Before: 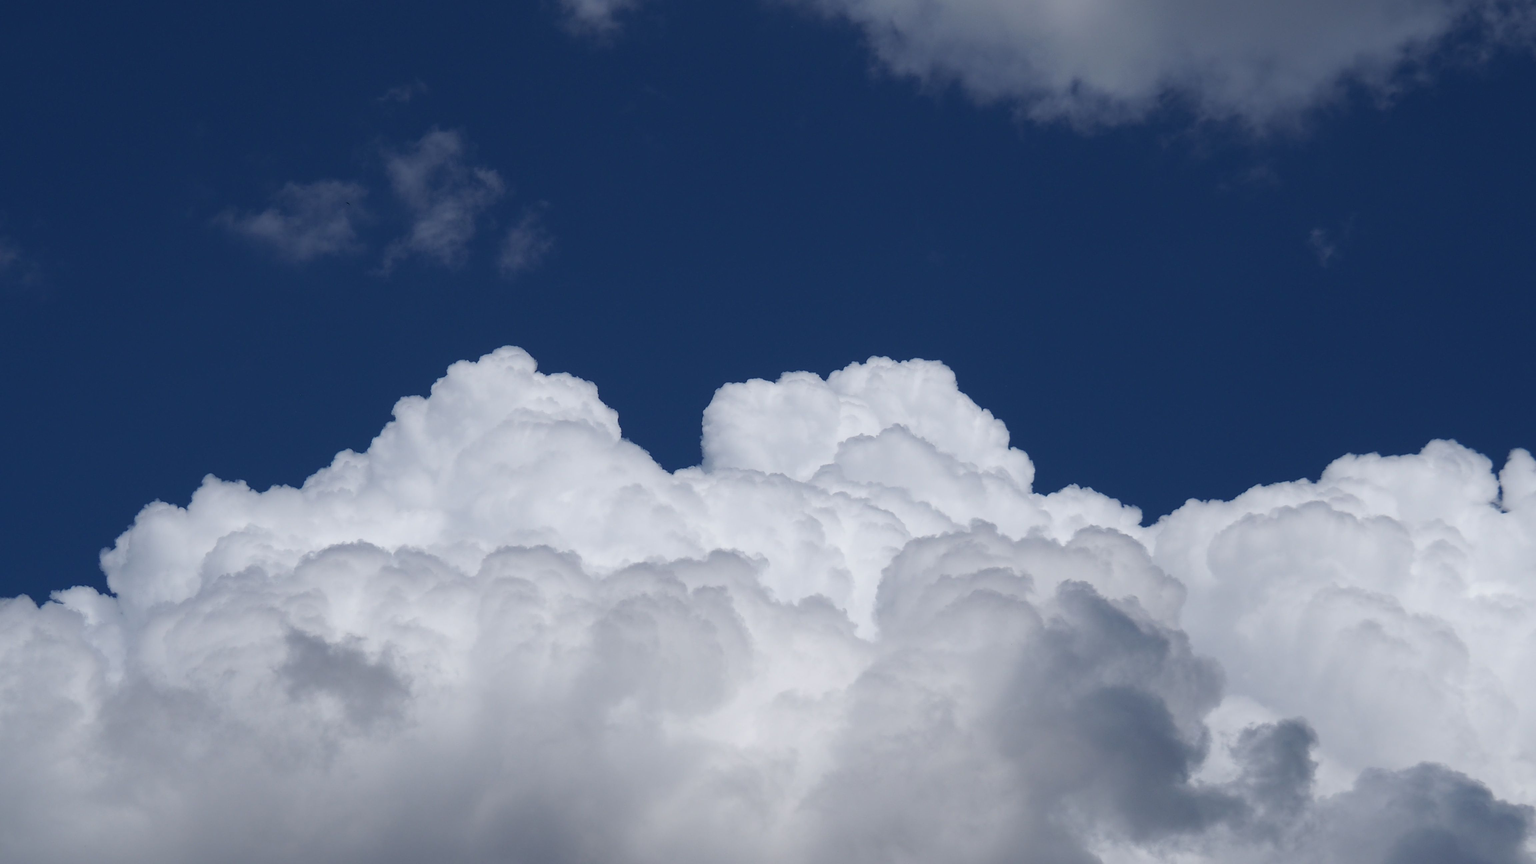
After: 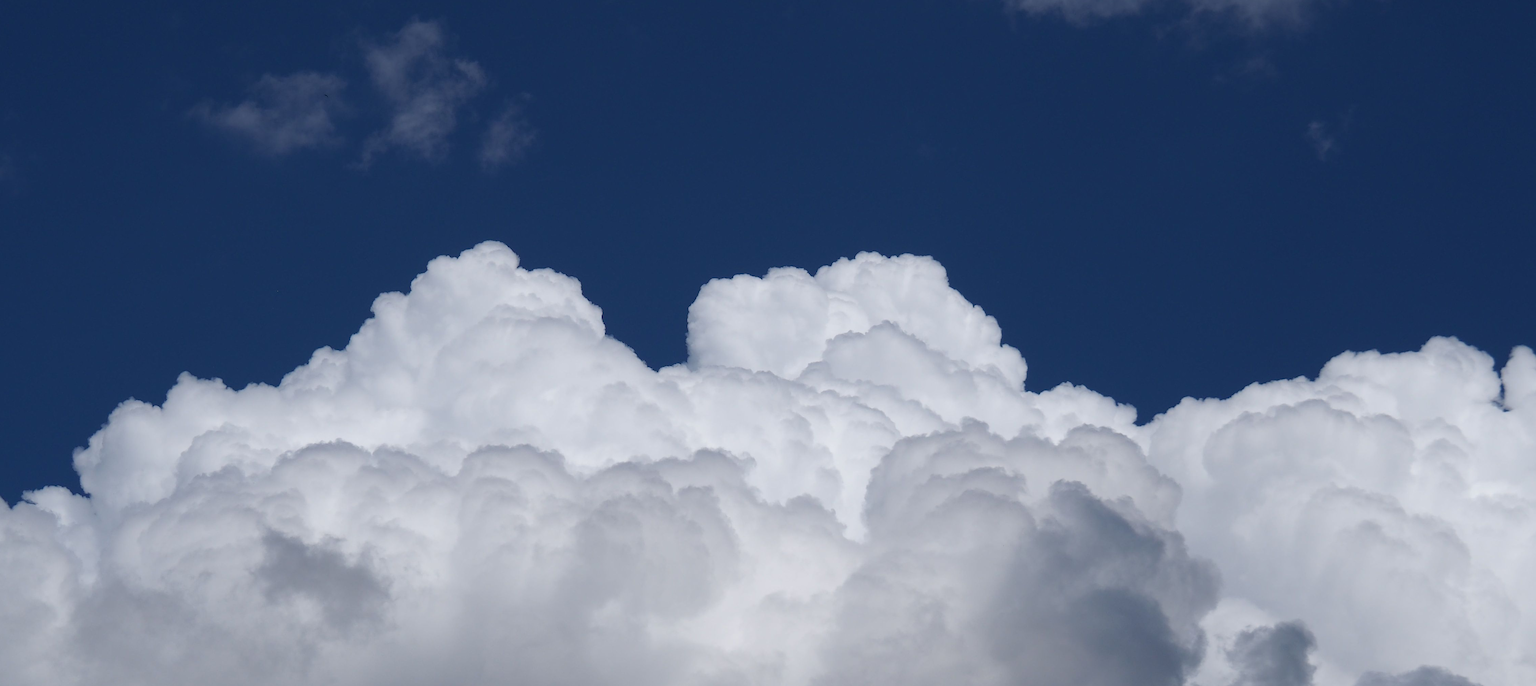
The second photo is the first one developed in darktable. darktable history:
crop and rotate: left 1.884%, top 12.75%, right 0.129%, bottom 9.362%
